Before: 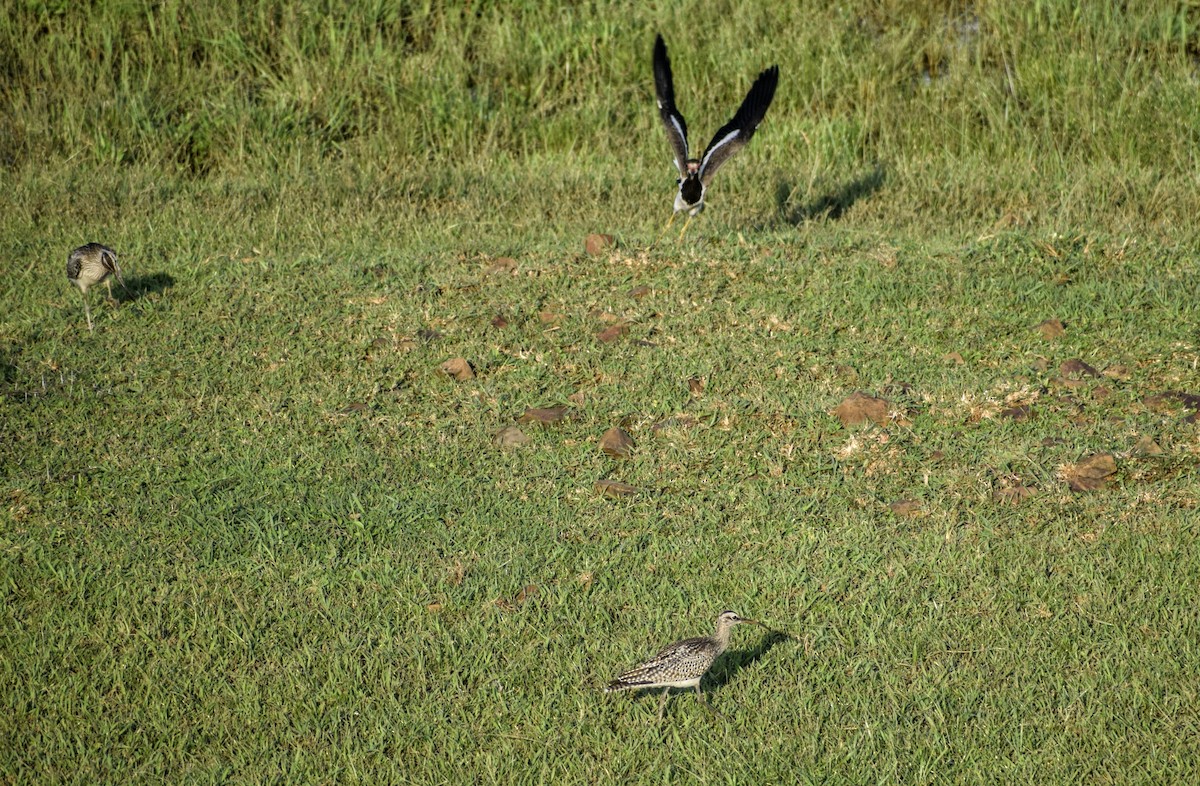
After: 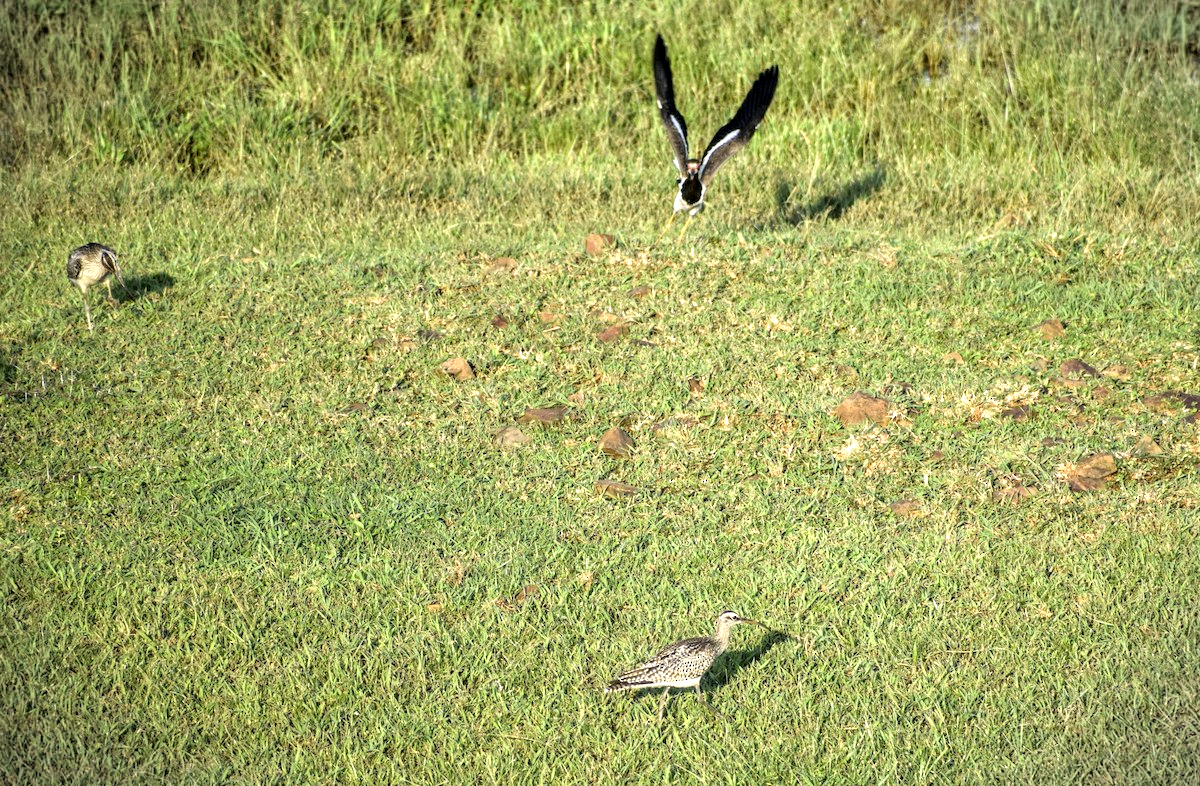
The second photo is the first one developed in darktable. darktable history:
exposure: black level correction 0.002, exposure 1 EV, compensate exposure bias true, compensate highlight preservation false
vignetting: fall-off start 99.63%, width/height ratio 1.309
